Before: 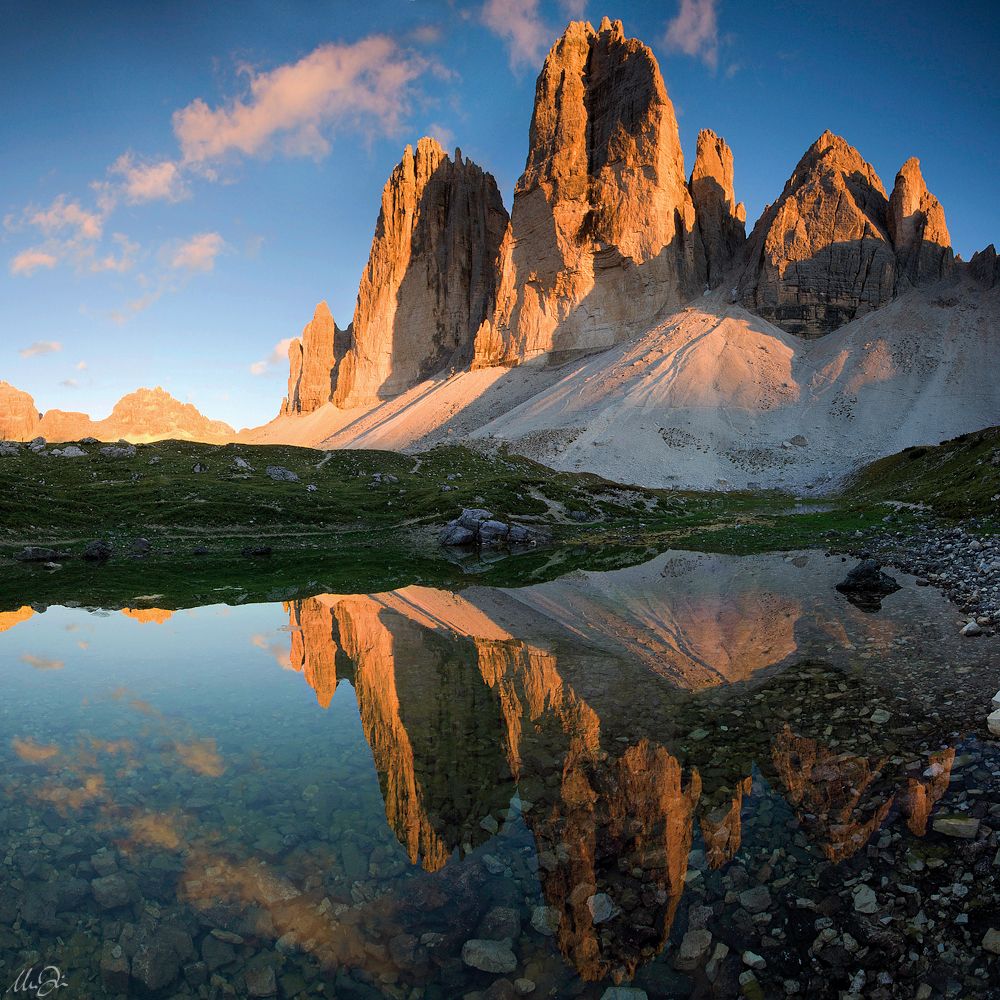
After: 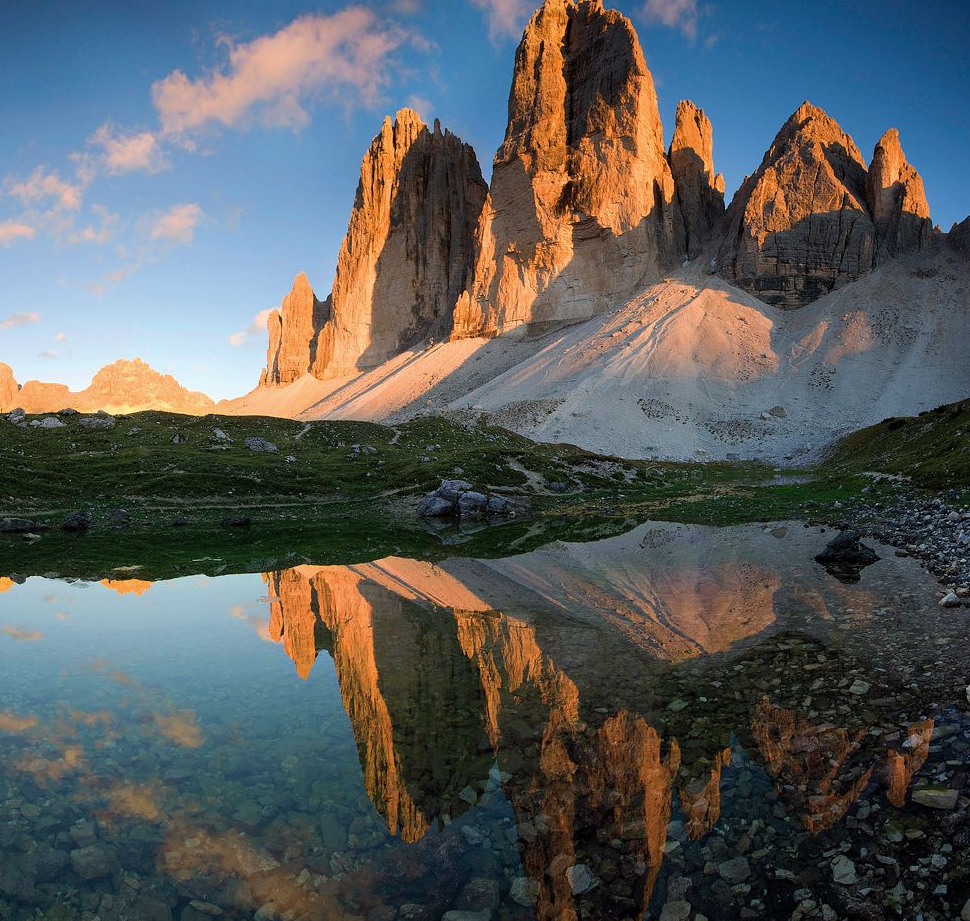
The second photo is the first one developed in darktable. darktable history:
crop: left 2.117%, top 2.905%, right 0.876%, bottom 4.97%
